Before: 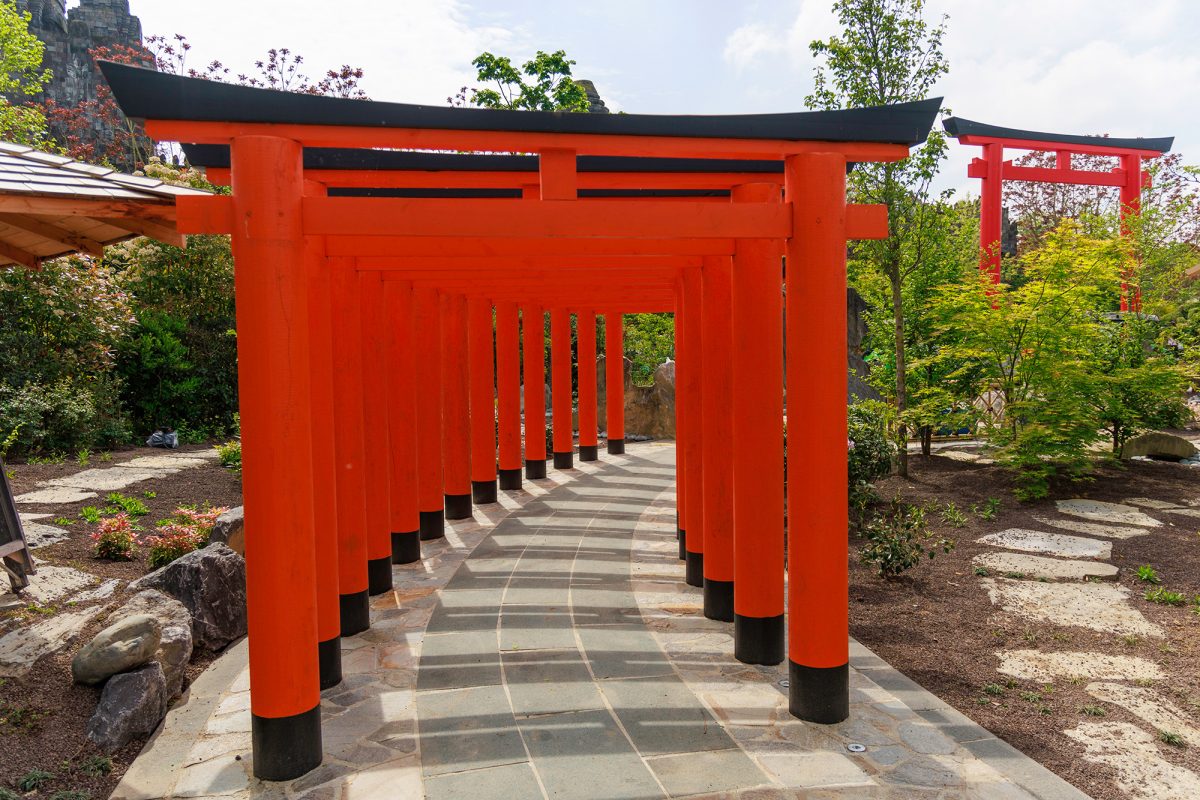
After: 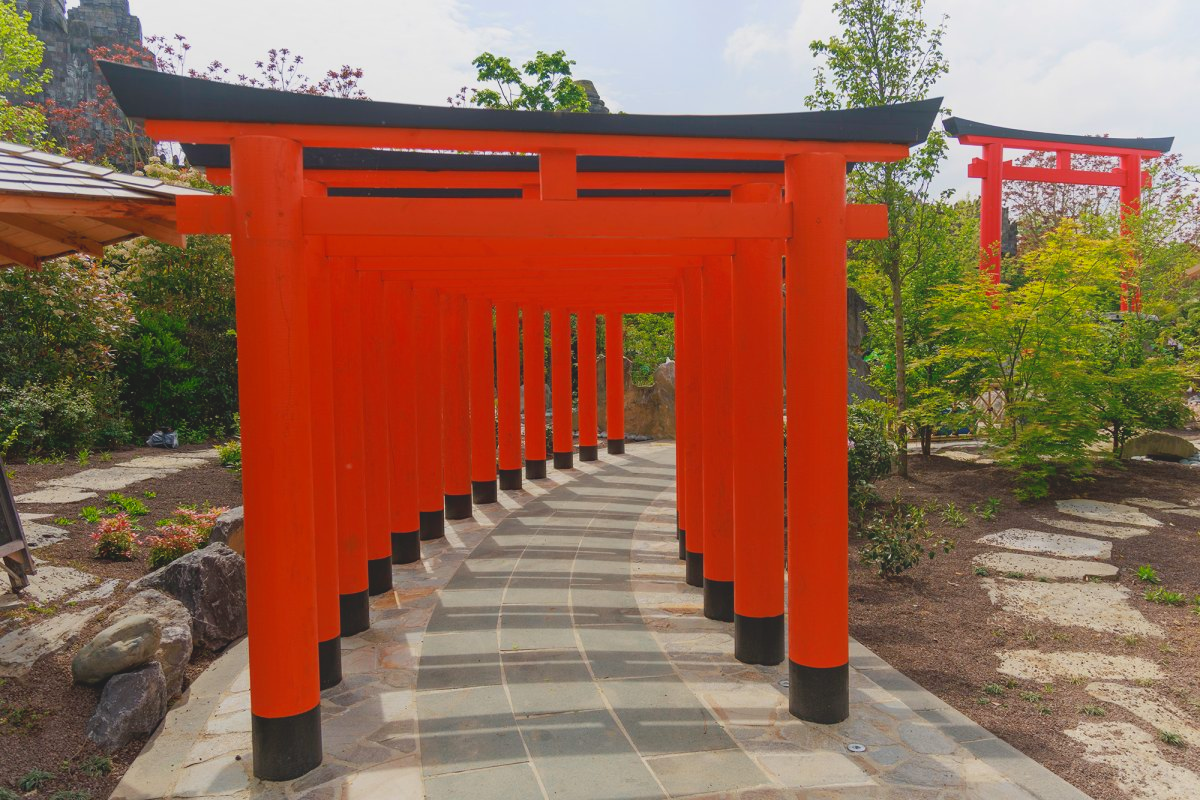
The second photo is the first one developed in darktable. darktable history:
local contrast: detail 71%
